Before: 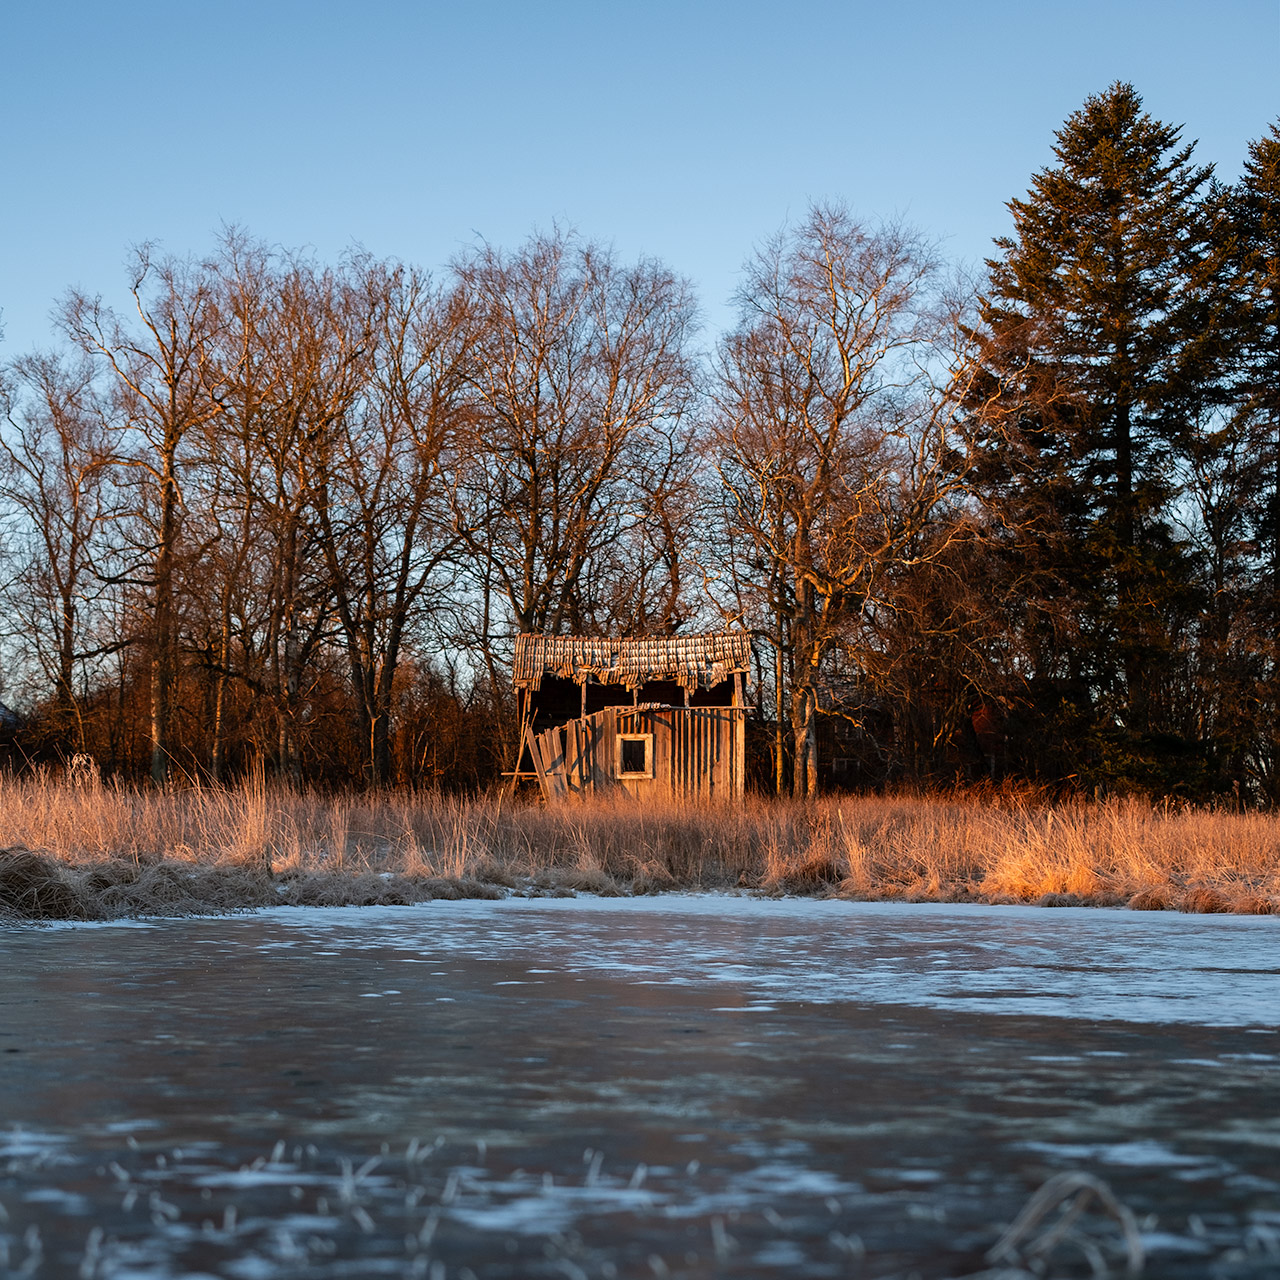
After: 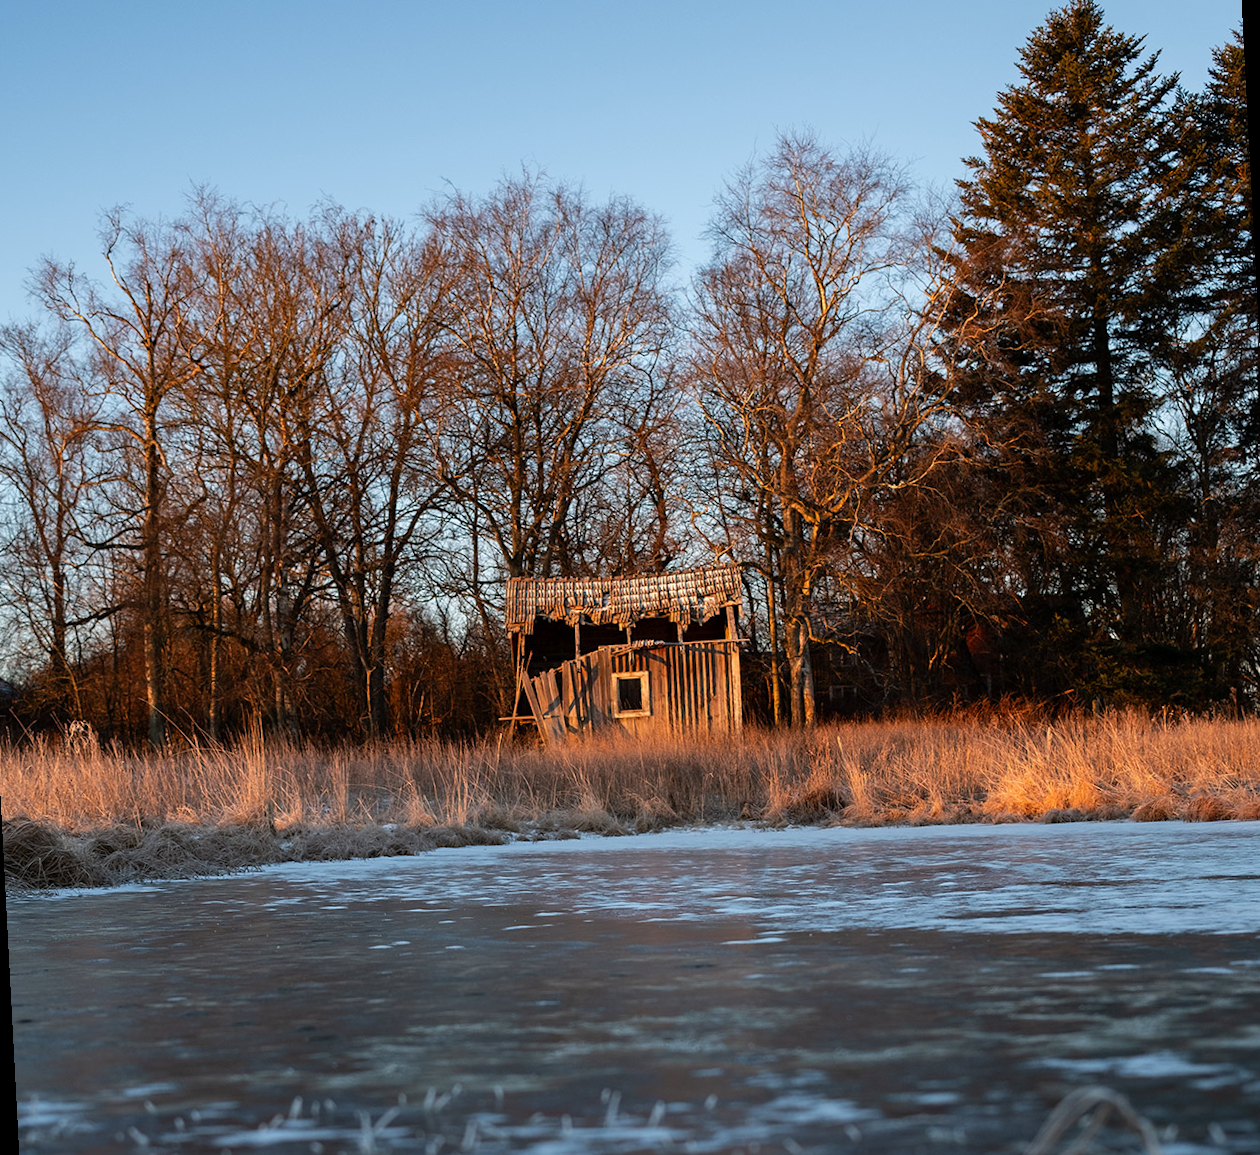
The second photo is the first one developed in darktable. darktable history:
white balance: emerald 1
rotate and perspective: rotation -3°, crop left 0.031, crop right 0.968, crop top 0.07, crop bottom 0.93
